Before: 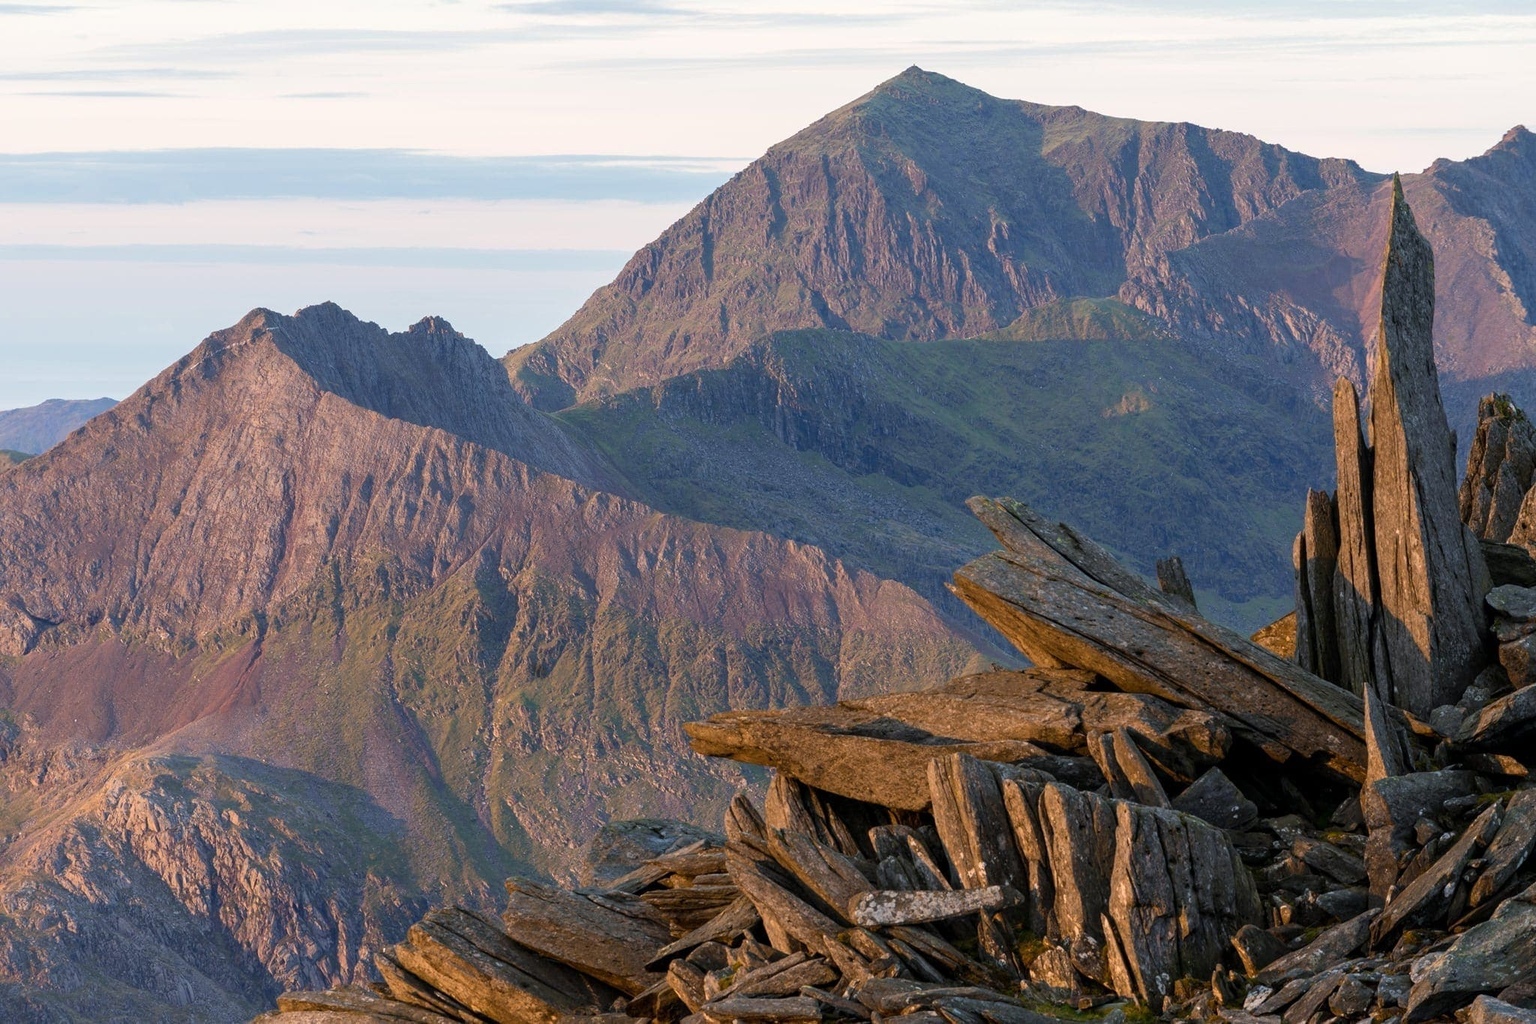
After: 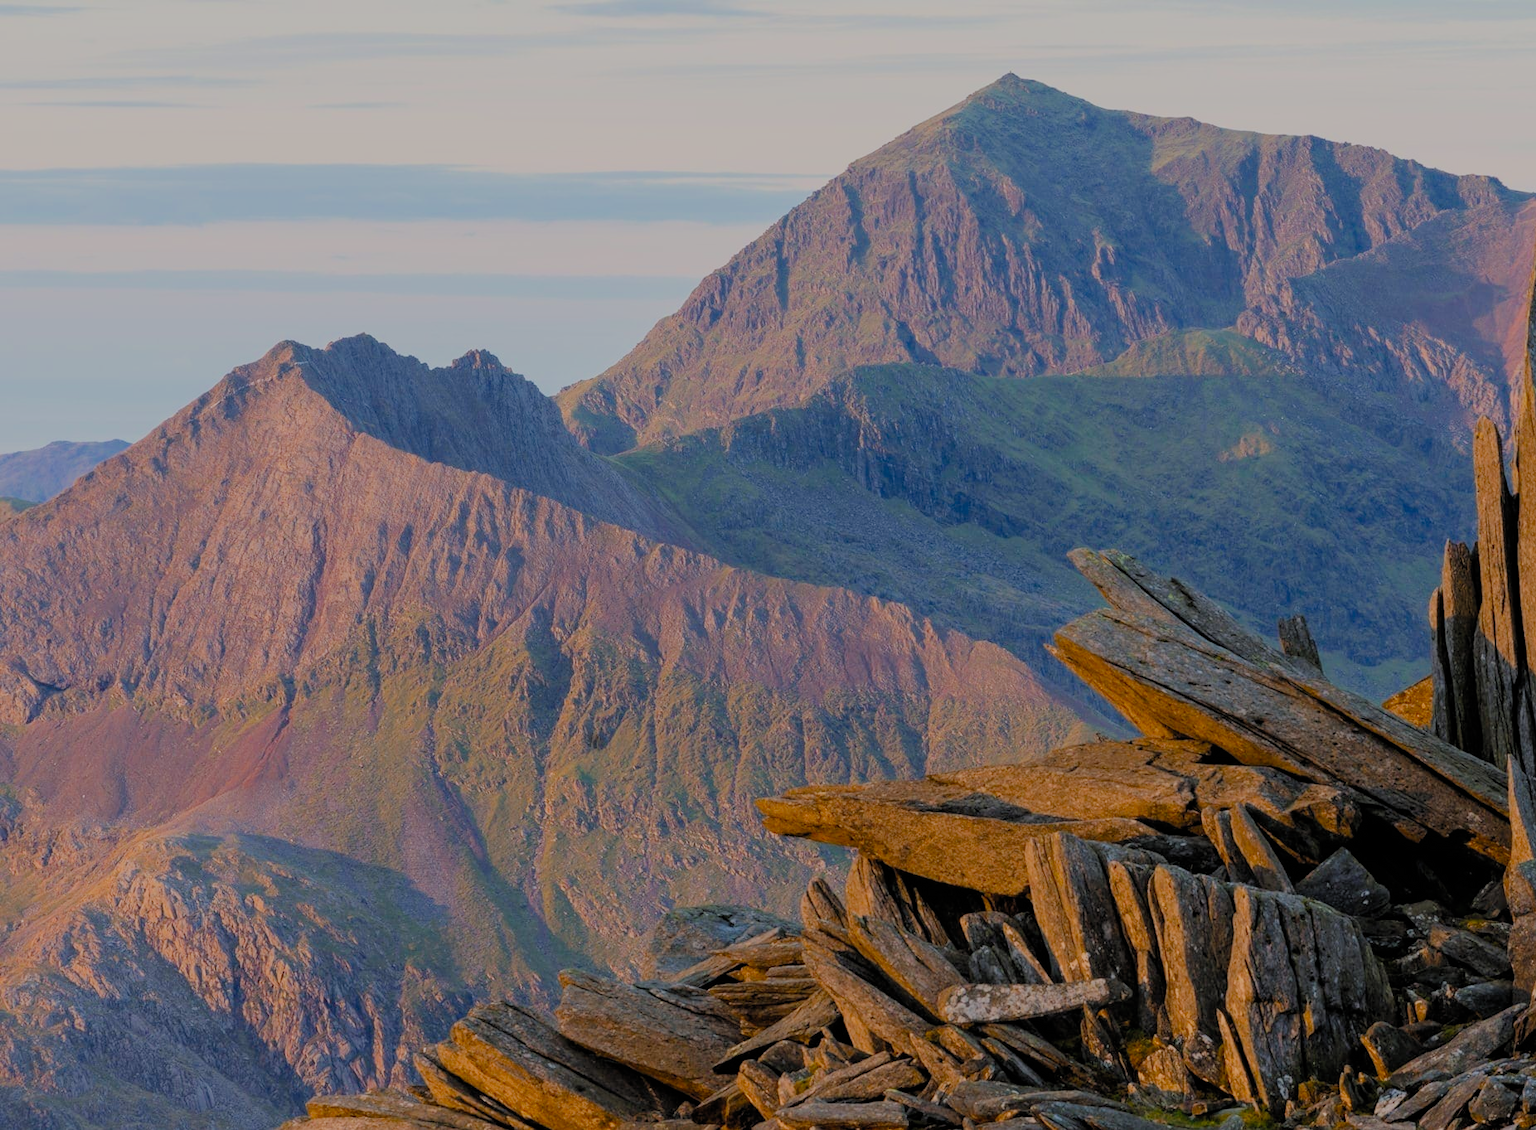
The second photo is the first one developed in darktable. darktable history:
crop: right 9.509%, bottom 0.031%
filmic rgb: white relative exposure 8 EV, threshold 3 EV, hardness 2.44, latitude 10.07%, contrast 0.72, highlights saturation mix 10%, shadows ↔ highlights balance 1.38%, color science v4 (2020), enable highlight reconstruction true
